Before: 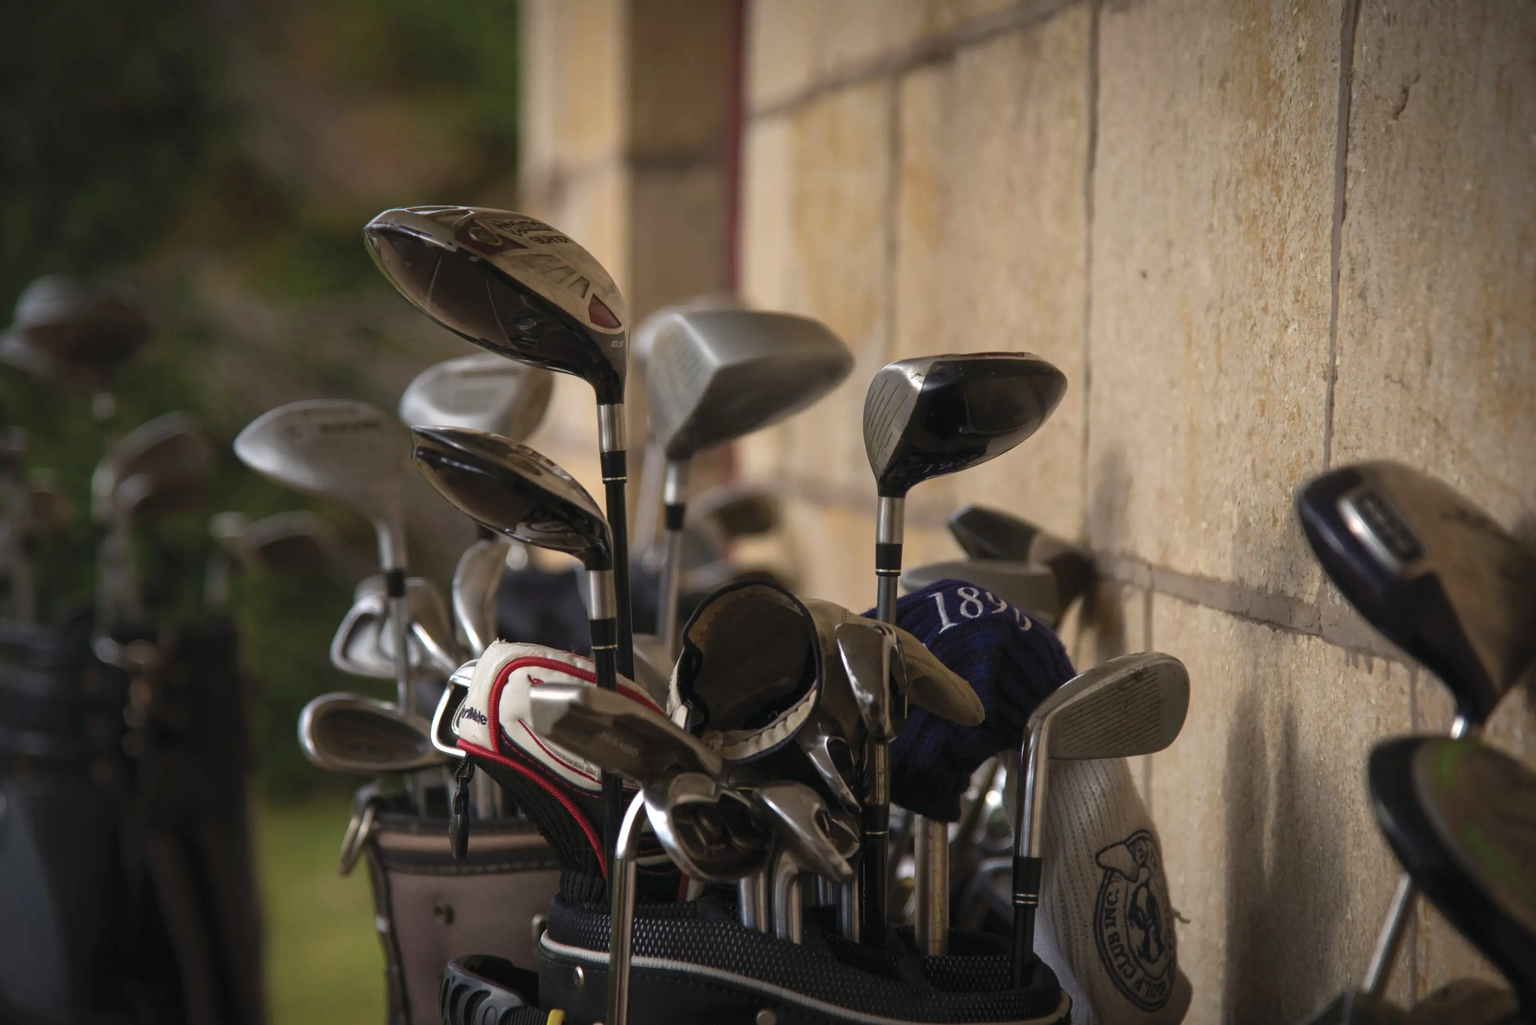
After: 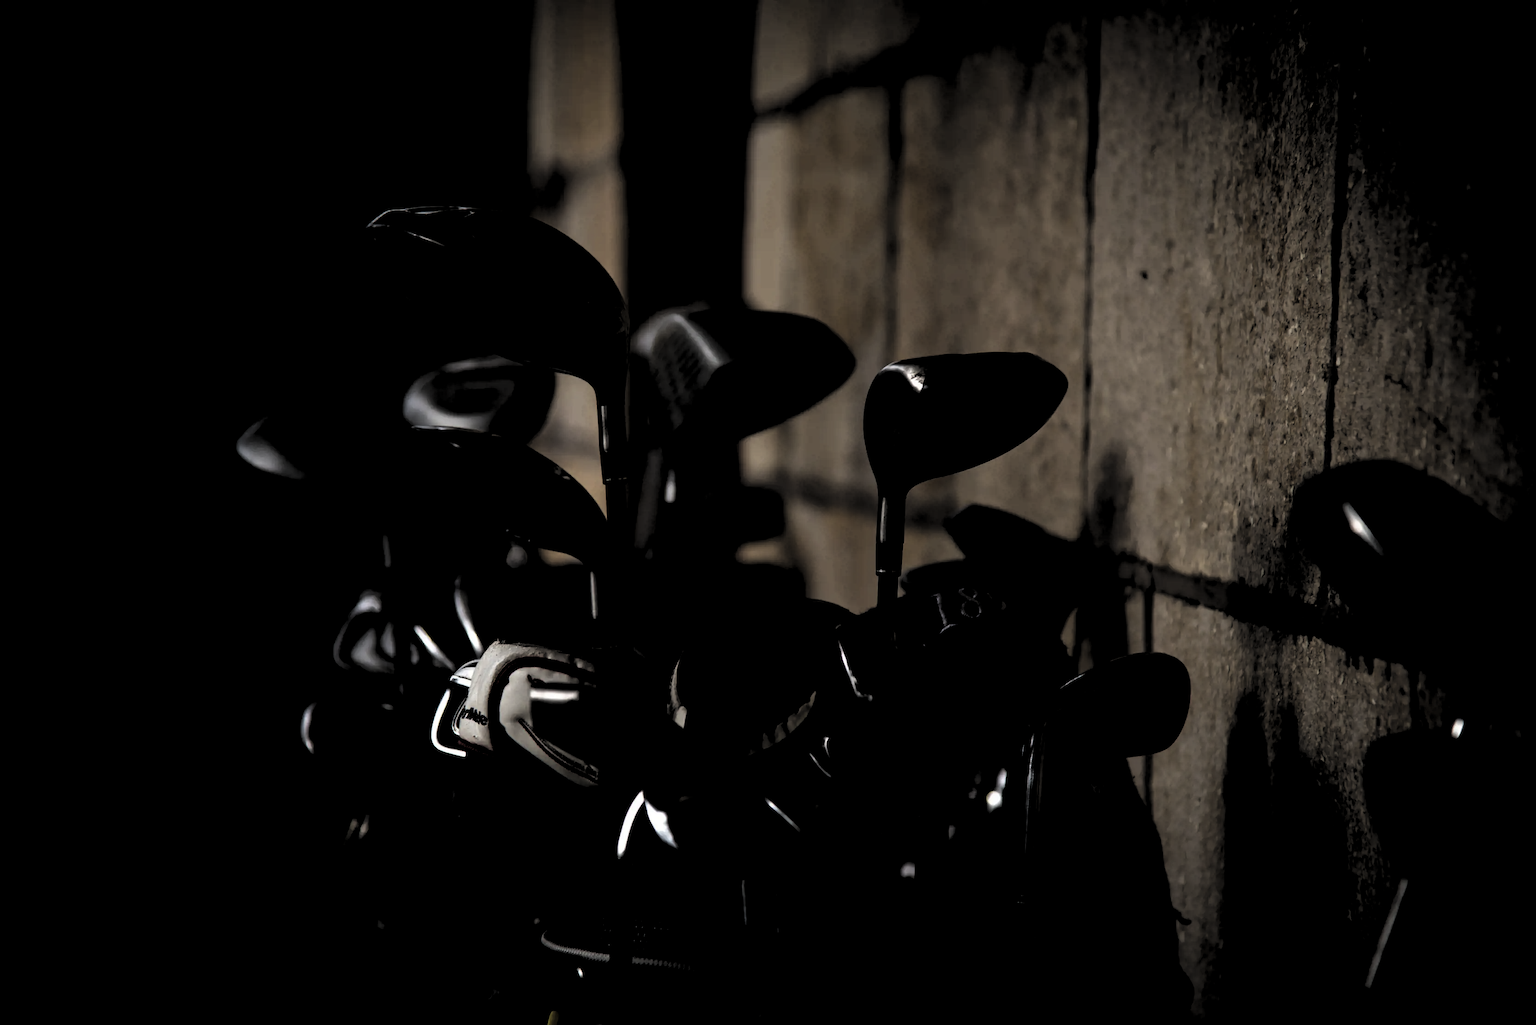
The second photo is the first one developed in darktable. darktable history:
levels: levels [0.514, 0.759, 1]
